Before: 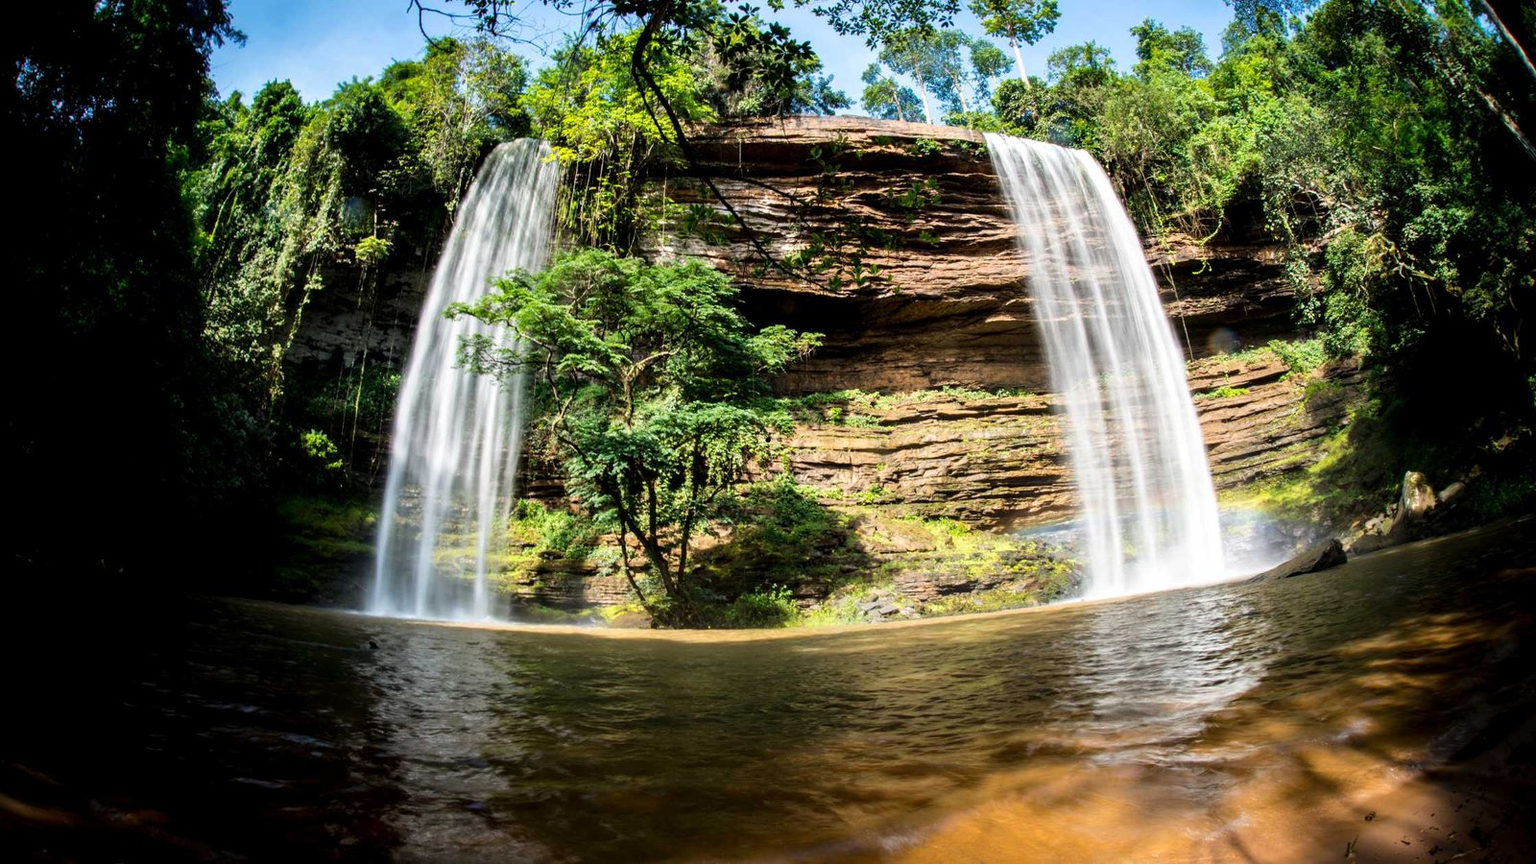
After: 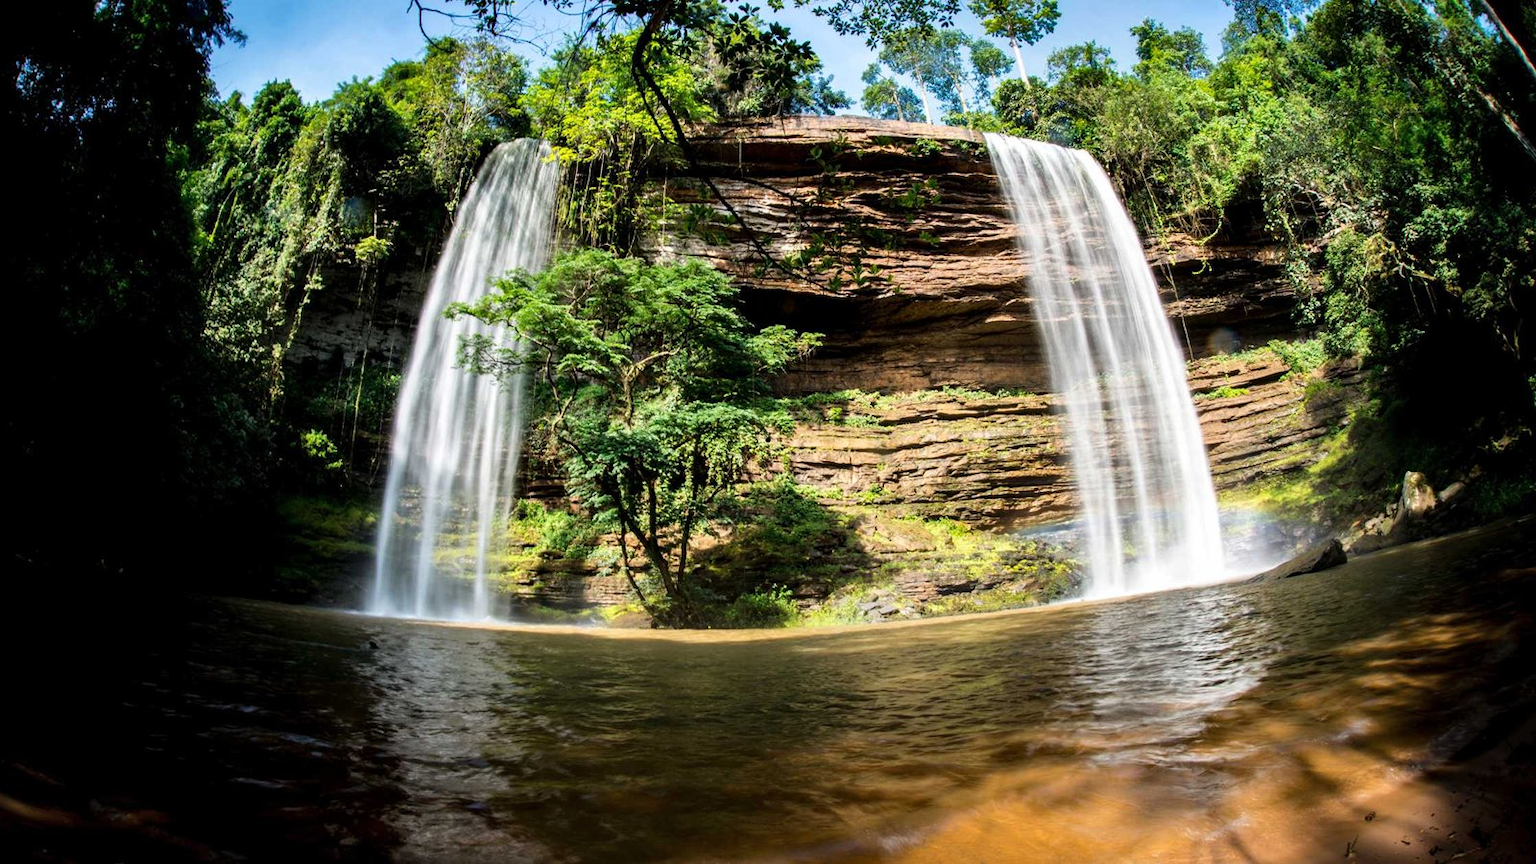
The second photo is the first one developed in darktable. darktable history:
shadows and highlights: shadows 20.94, highlights -80.79, soften with gaussian
